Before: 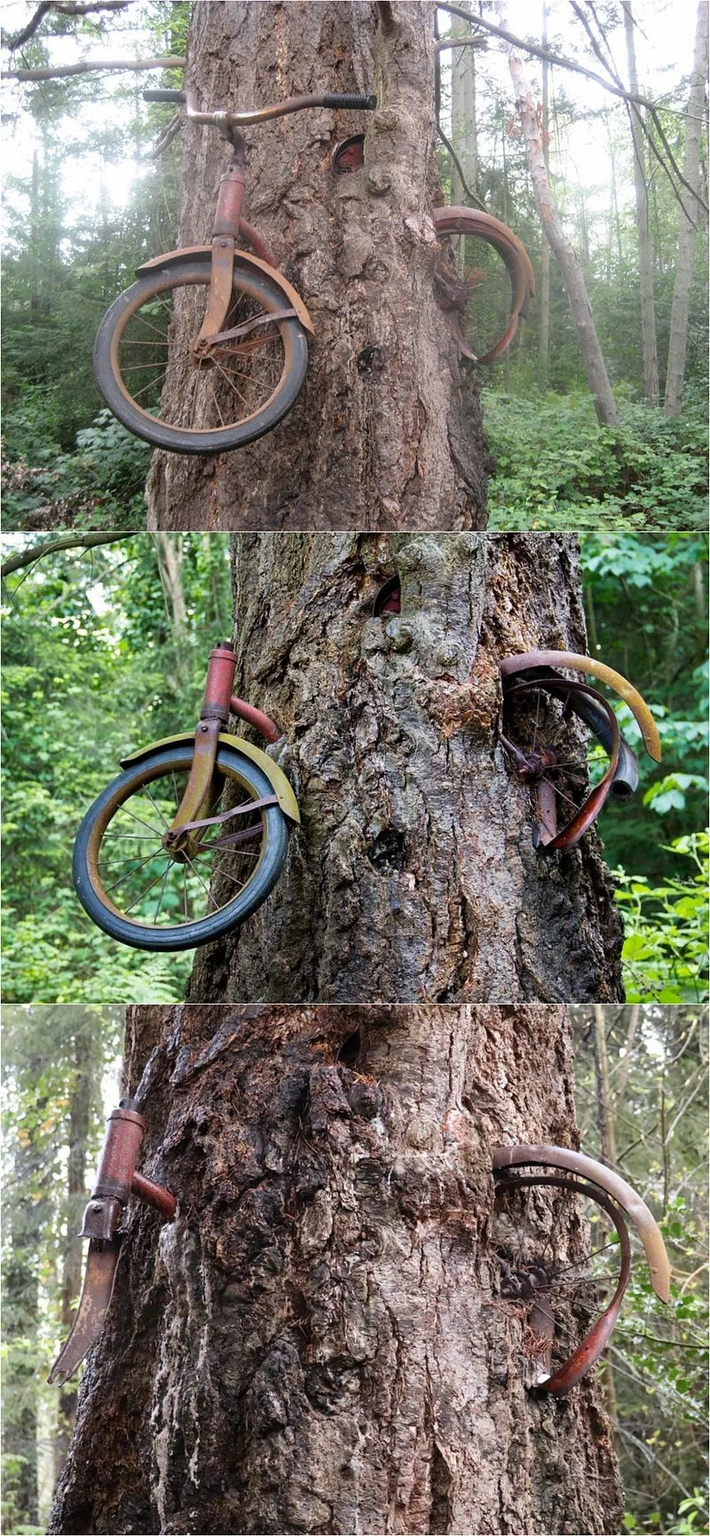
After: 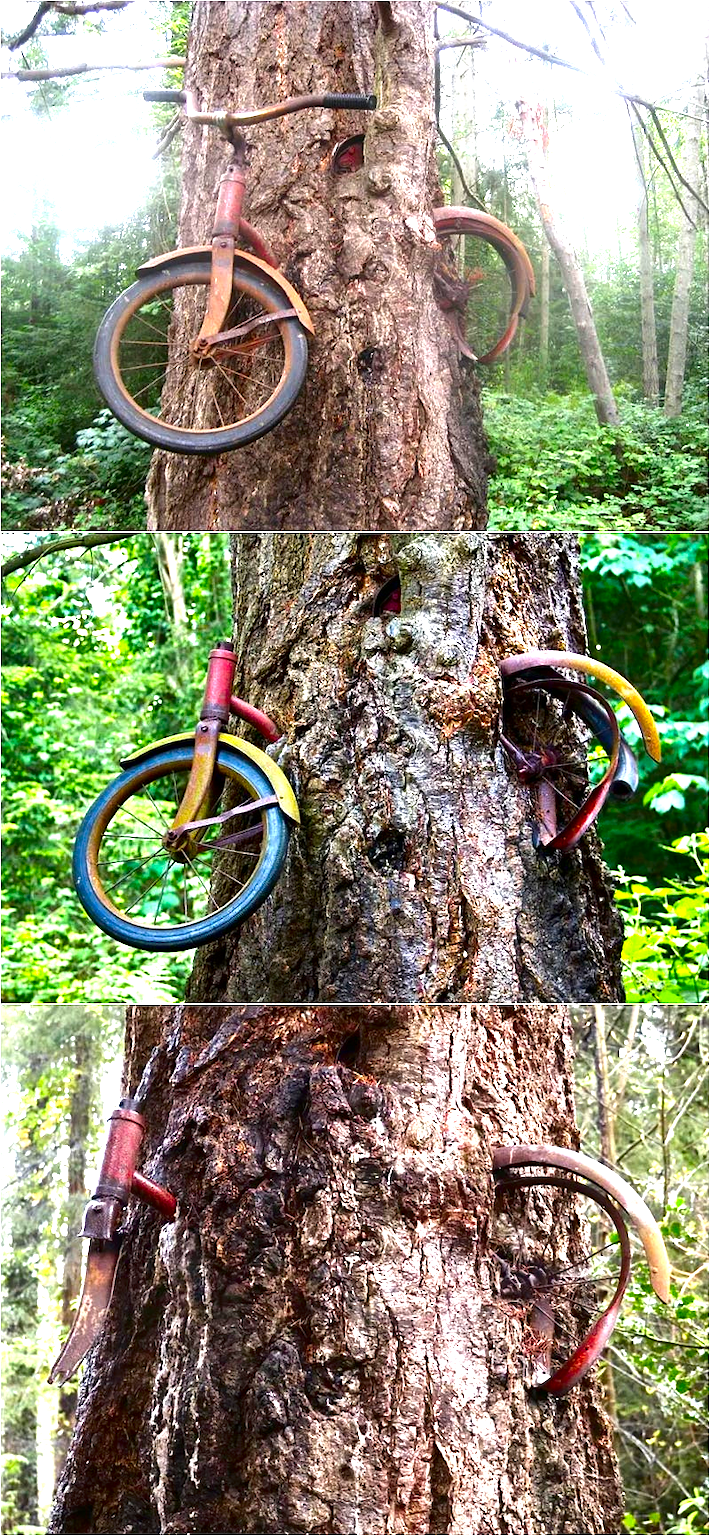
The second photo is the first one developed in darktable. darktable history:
color balance rgb: perceptual saturation grading › global saturation 25.367%
exposure: black level correction 0, exposure 1.2 EV, compensate highlight preservation false
contrast brightness saturation: brightness -0.254, saturation 0.199
